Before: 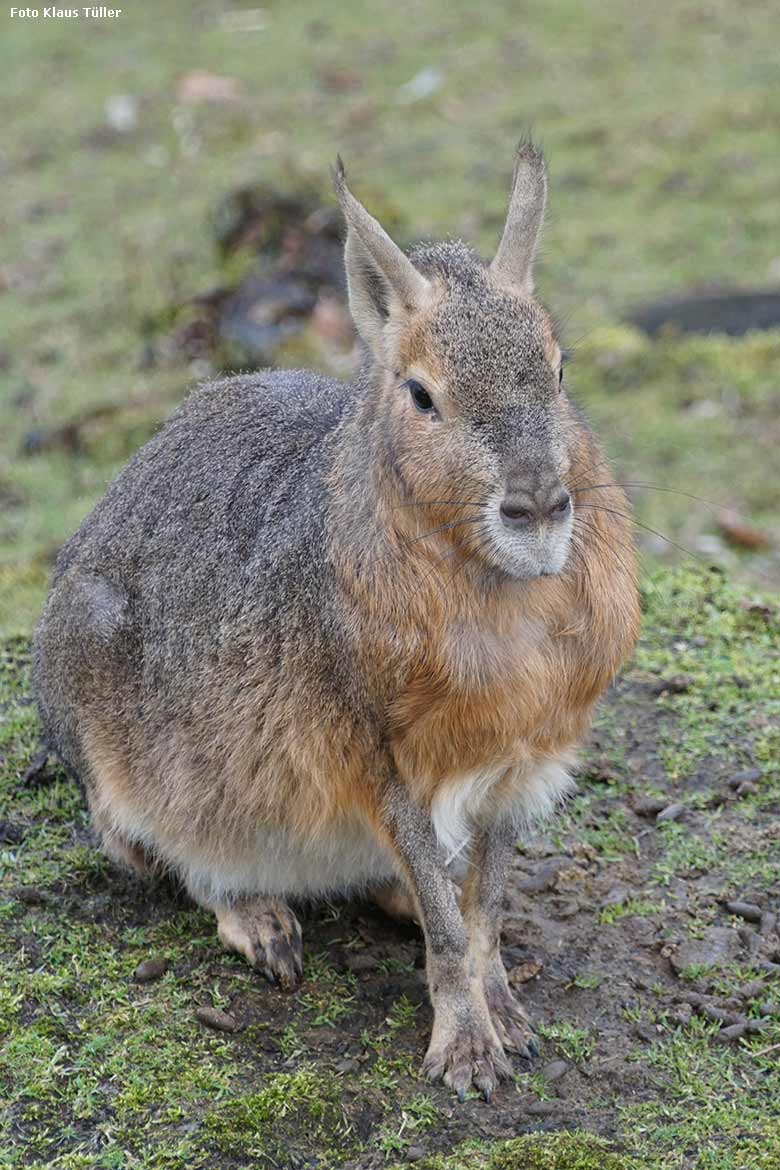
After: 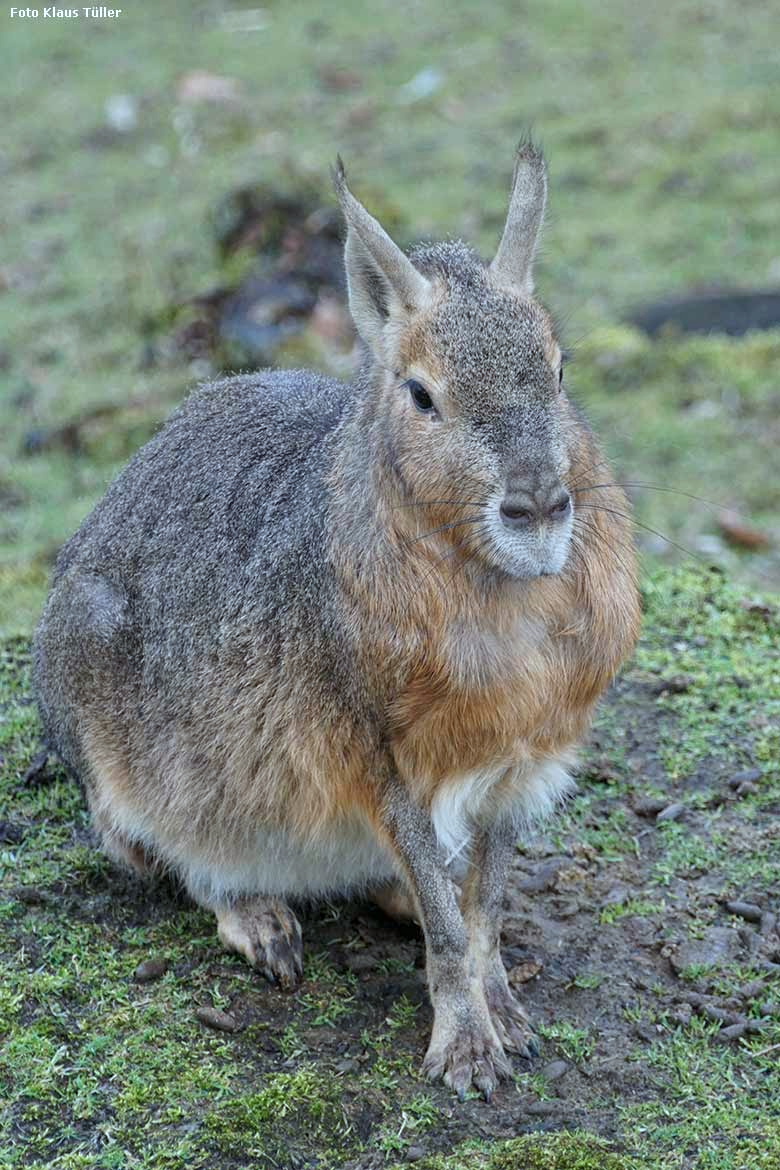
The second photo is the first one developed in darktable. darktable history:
color calibration: illuminant Planckian (black body), x 0.368, y 0.361, temperature 4277.37 K, saturation algorithm version 1 (2020)
local contrast: highlights 102%, shadows 99%, detail 119%, midtone range 0.2
exposure: black level correction 0, compensate highlight preservation false
